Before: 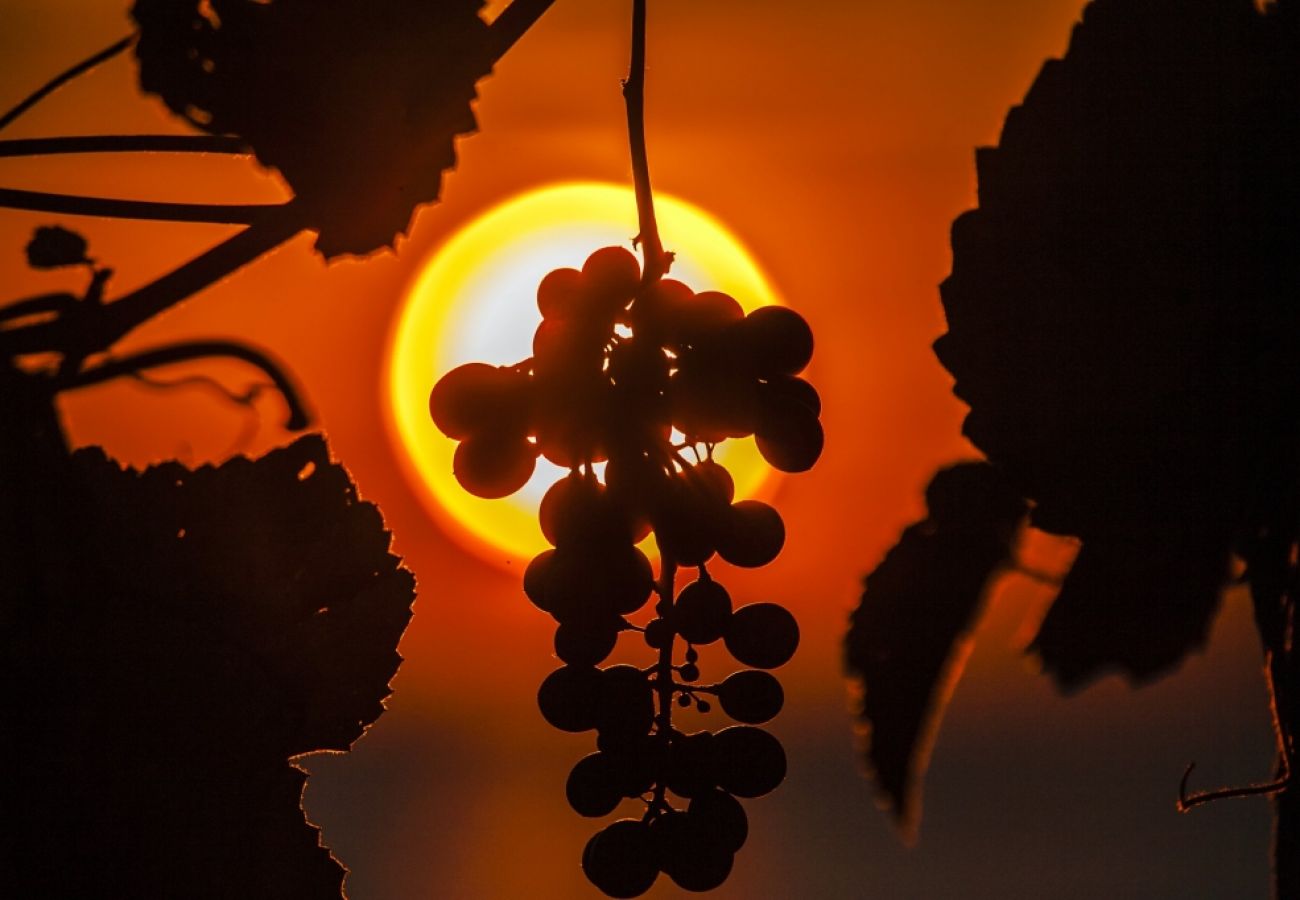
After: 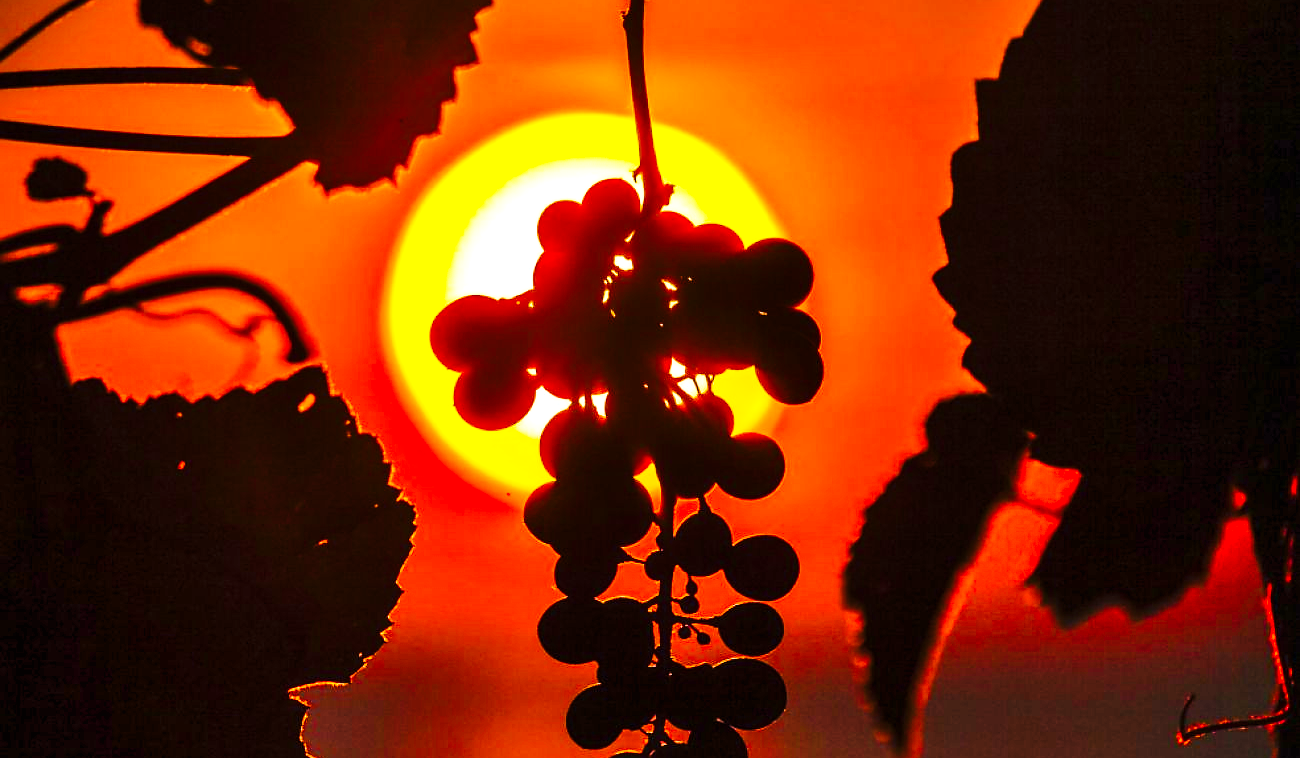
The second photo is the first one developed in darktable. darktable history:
shadows and highlights: low approximation 0.01, soften with gaussian
color balance rgb: linear chroma grading › global chroma 33.202%, perceptual saturation grading › global saturation 30.977%, global vibrance 15.547%
sharpen: radius 1.028, threshold 0.904
crop: top 7.581%, bottom 8.143%
exposure: exposure 0.783 EV, compensate exposure bias true, compensate highlight preservation false
base curve: curves: ch0 [(0, 0) (0.036, 0.025) (0.121, 0.166) (0.206, 0.329) (0.605, 0.79) (1, 1)], preserve colors none
haze removal: strength -0.062, adaptive false
